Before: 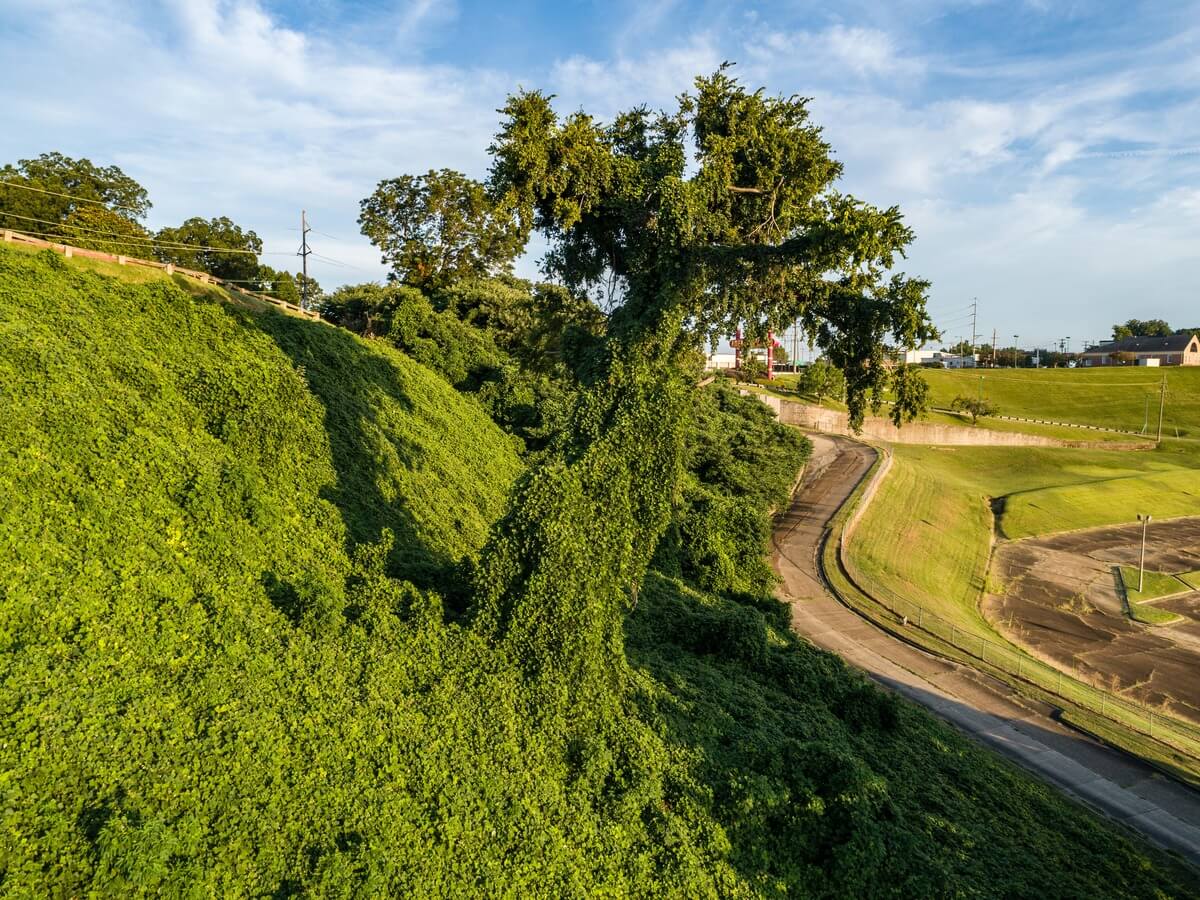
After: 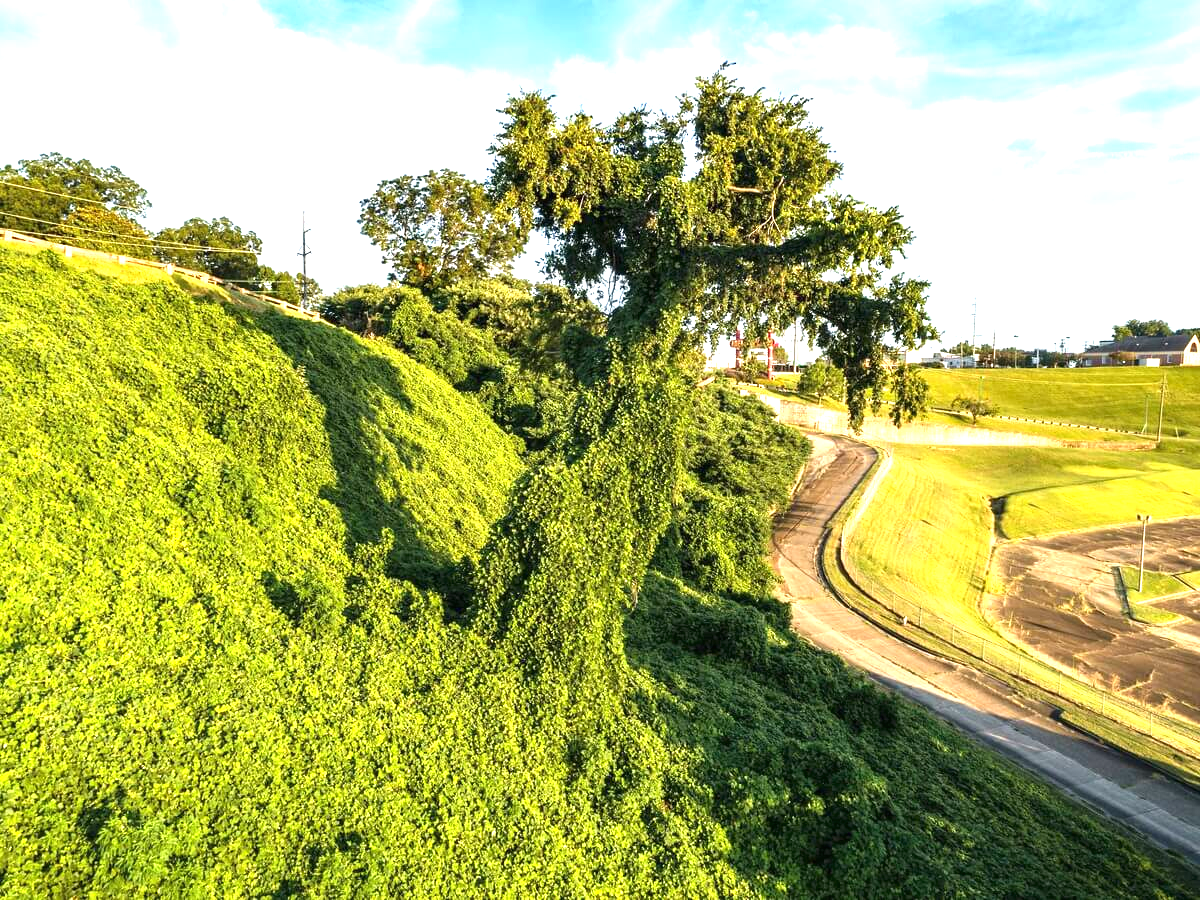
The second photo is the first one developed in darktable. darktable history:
exposure: black level correction 0, exposure 1.35 EV, compensate exposure bias true, compensate highlight preservation false
